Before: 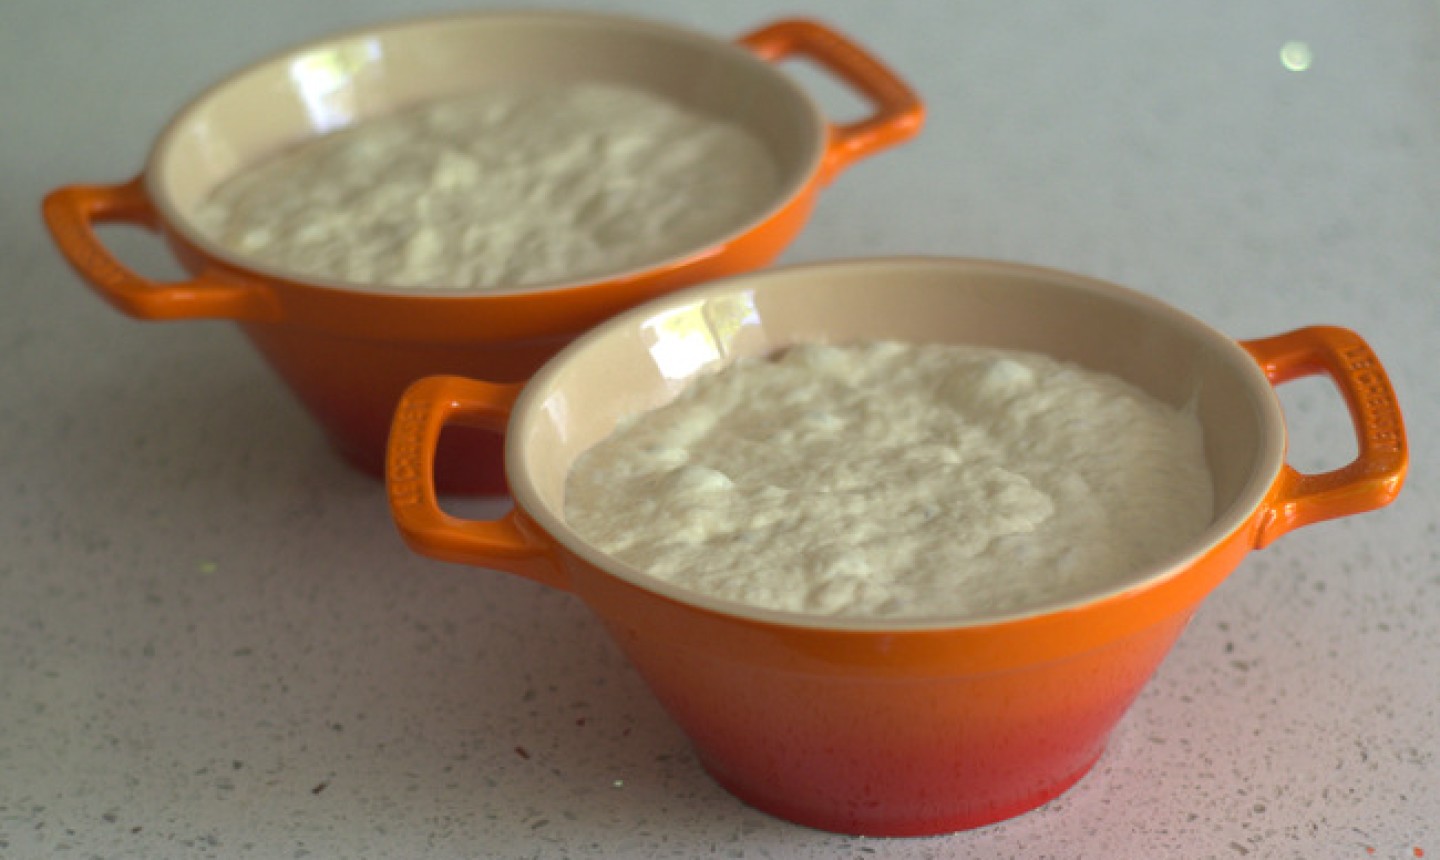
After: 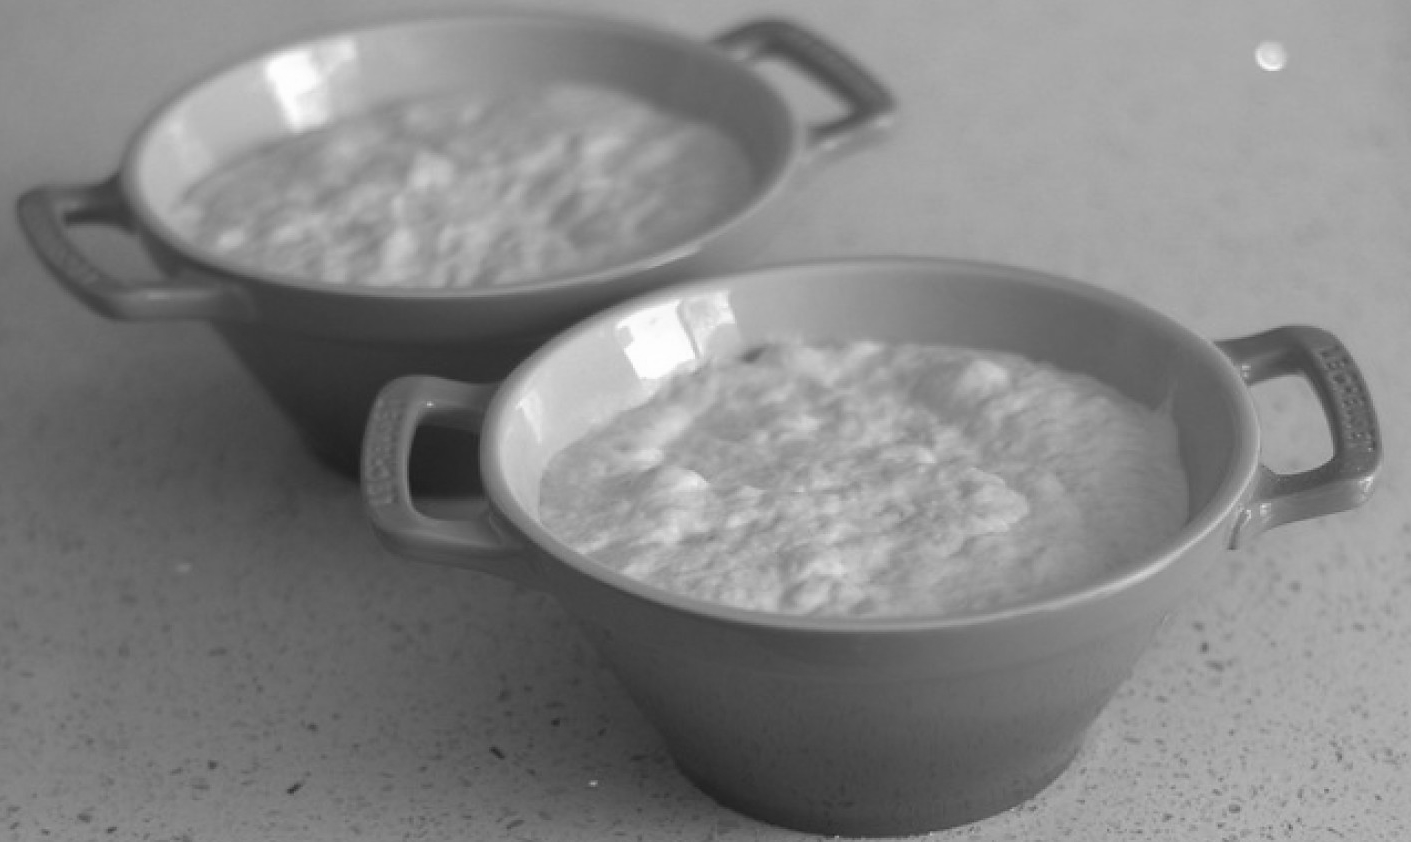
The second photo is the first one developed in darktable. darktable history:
monochrome: size 1
sharpen: radius 1.458, amount 0.398, threshold 1.271
crop: left 1.743%, right 0.268%, bottom 2.011%
